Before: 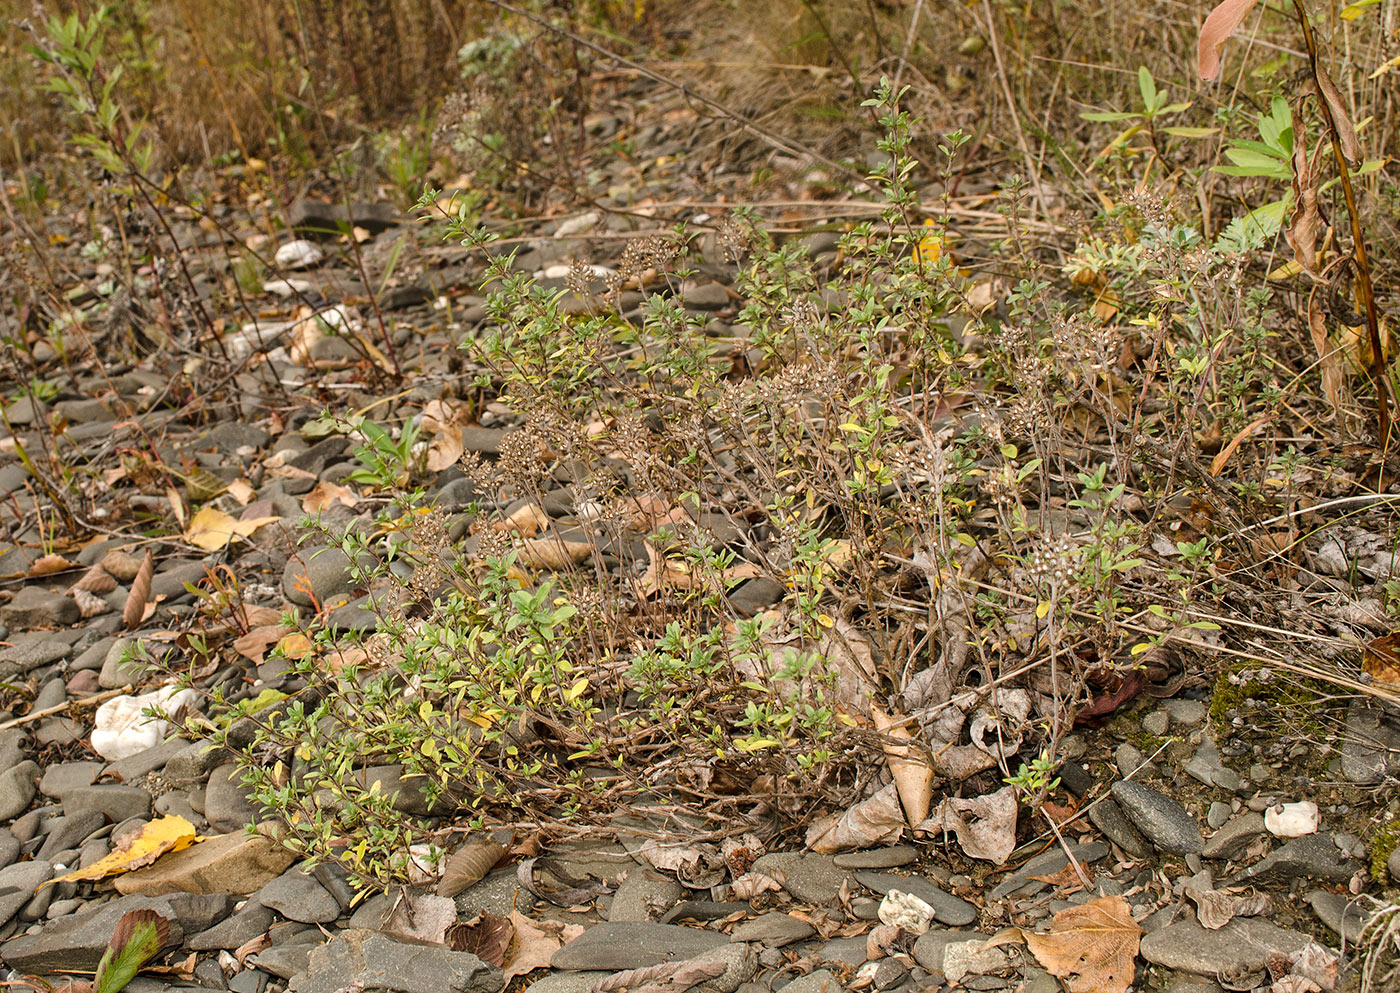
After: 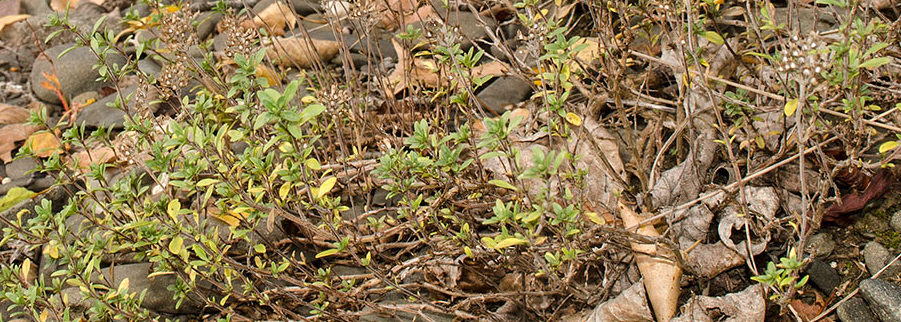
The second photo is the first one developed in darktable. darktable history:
crop: left 18.03%, top 50.623%, right 17.584%, bottom 16.938%
